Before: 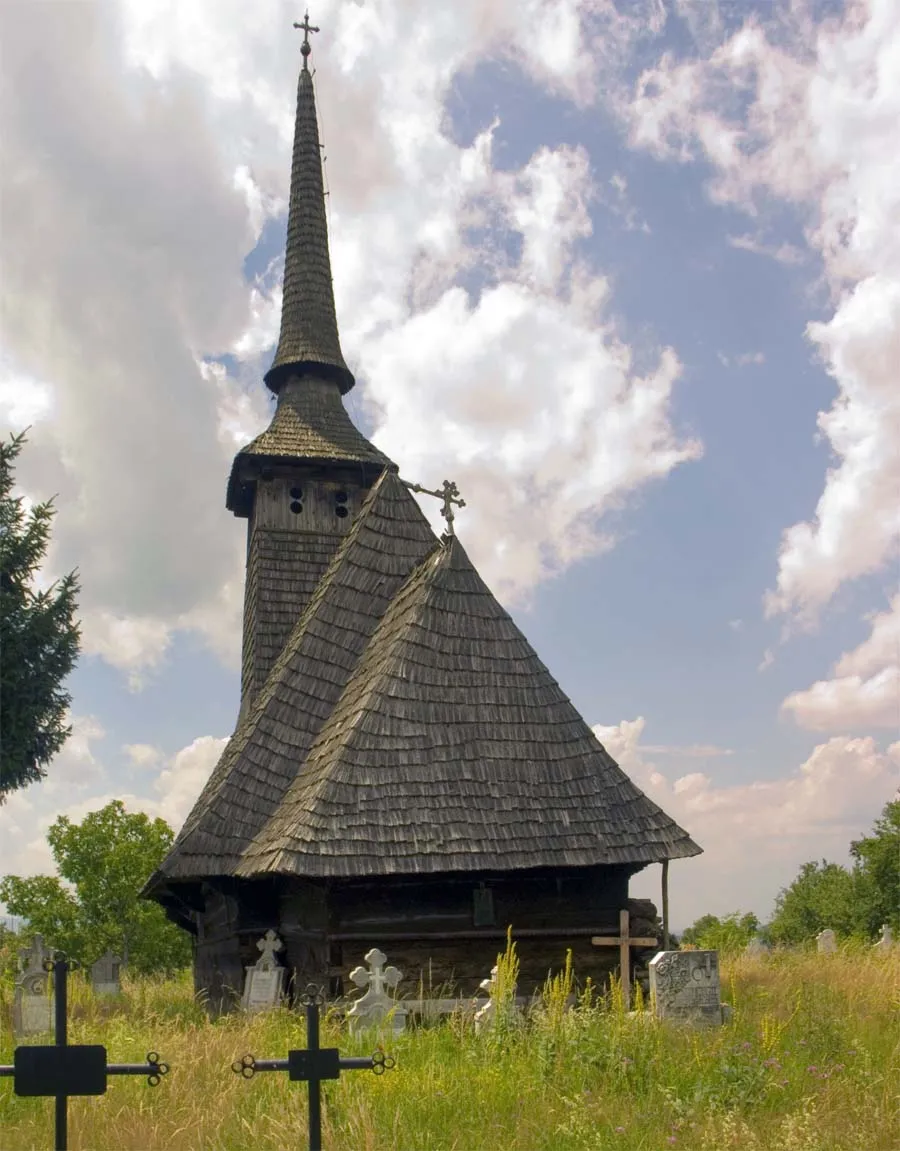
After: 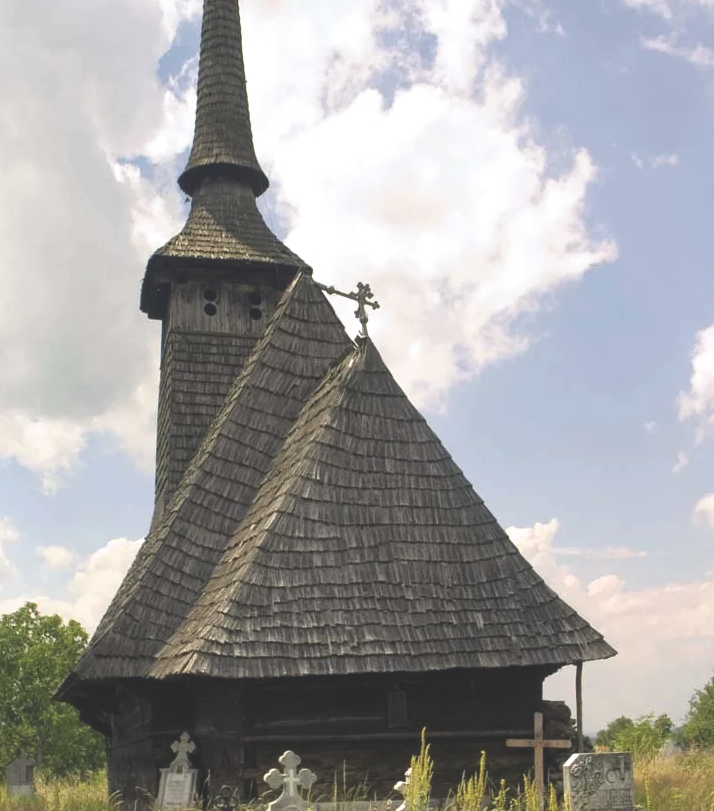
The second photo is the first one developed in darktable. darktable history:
crop: left 9.65%, top 17.205%, right 10.984%, bottom 12.305%
filmic rgb: black relative exposure -7.97 EV, white relative exposure 2.37 EV, hardness 6.66
exposure: black level correction -0.04, exposure 0.061 EV, compensate highlight preservation false
